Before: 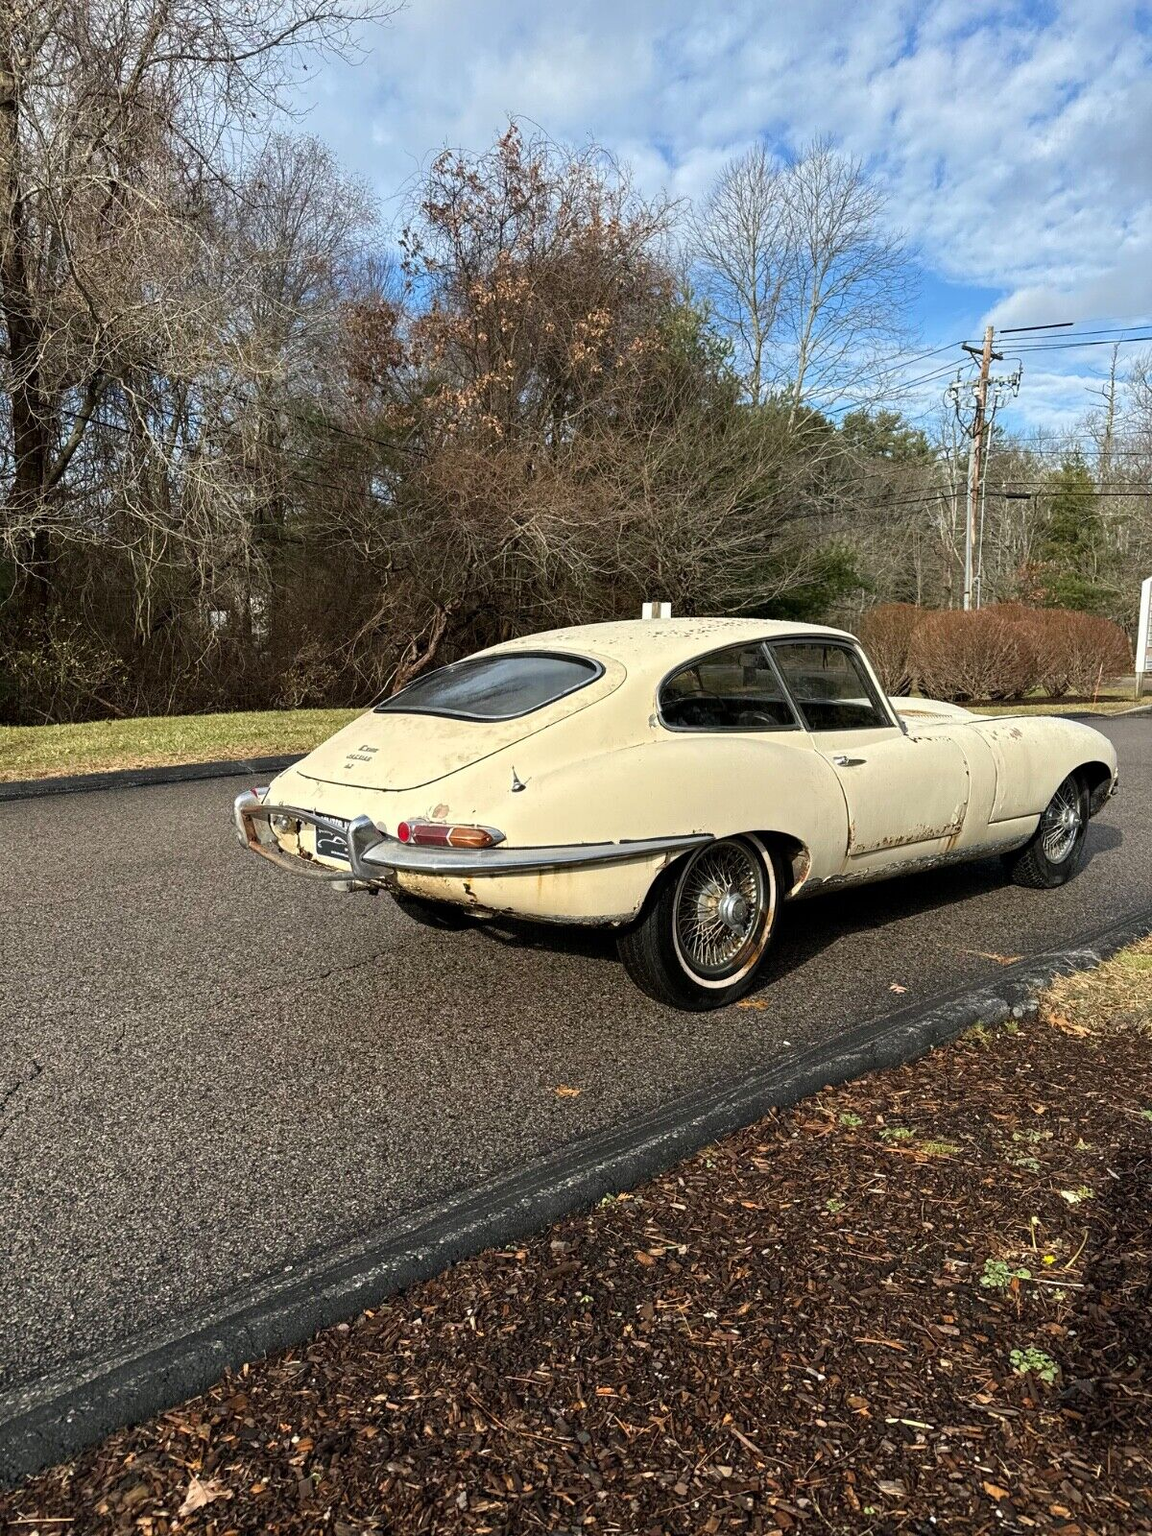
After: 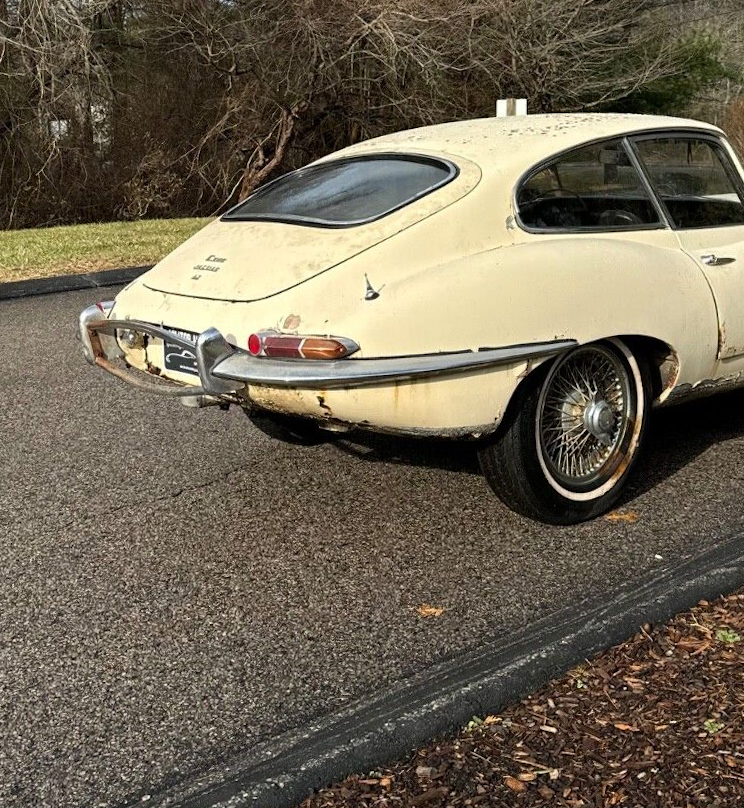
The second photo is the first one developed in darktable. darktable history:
rotate and perspective: rotation -1.32°, lens shift (horizontal) -0.031, crop left 0.015, crop right 0.985, crop top 0.047, crop bottom 0.982
crop: left 13.312%, top 31.28%, right 24.627%, bottom 15.582%
